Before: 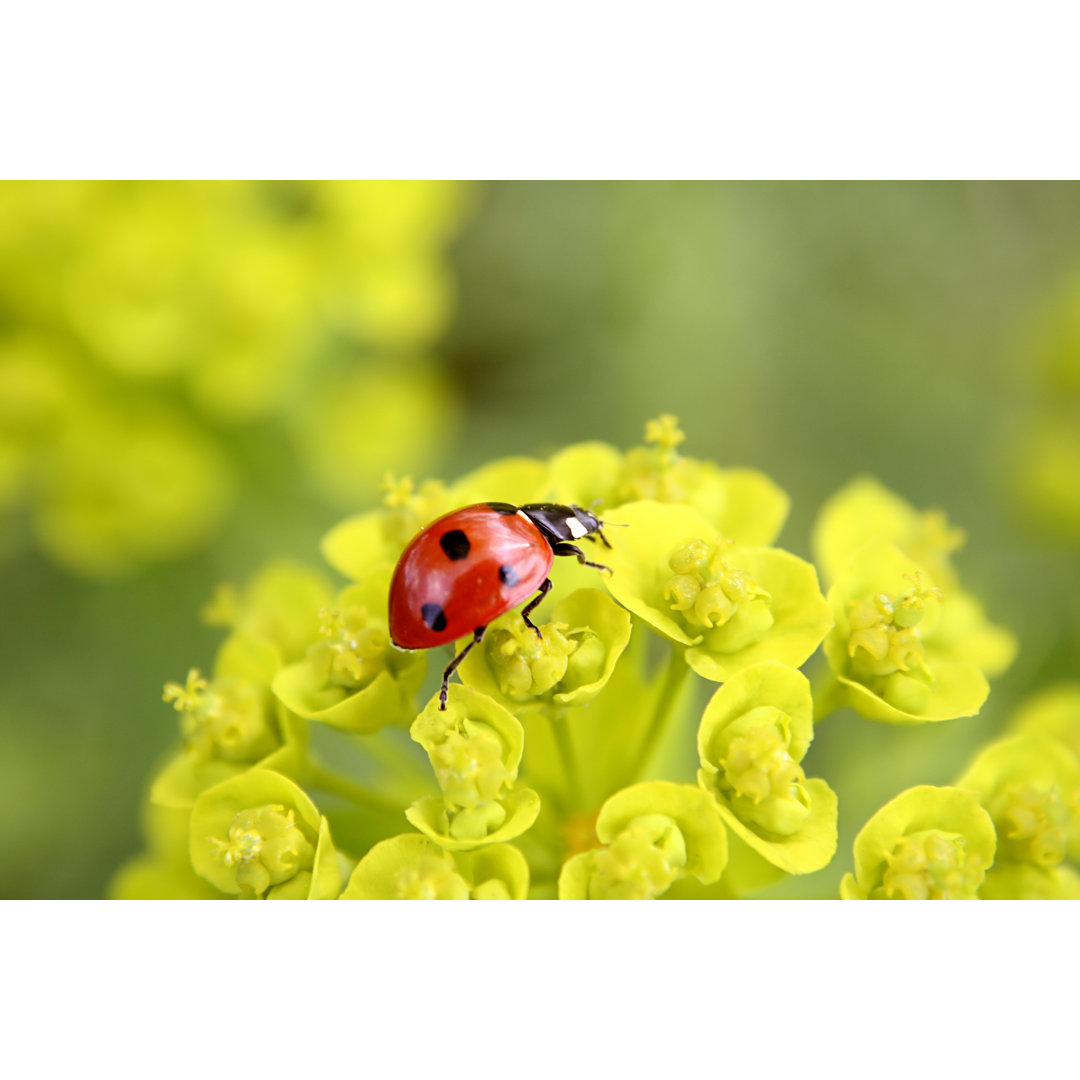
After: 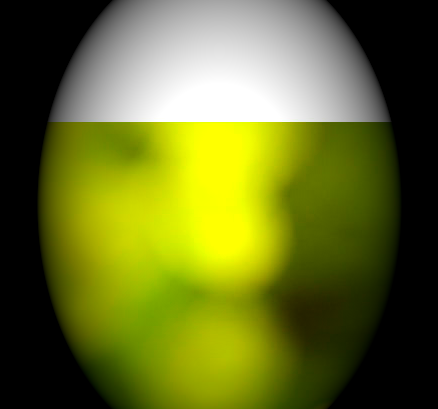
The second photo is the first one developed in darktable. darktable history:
vignetting: fall-off start 15.9%, fall-off radius 100%, brightness -1, saturation 0.5, width/height ratio 0.719
vibrance: on, module defaults
crop: left 15.452%, top 5.459%, right 43.956%, bottom 56.62%
tone equalizer: -8 EV -0.75 EV, -7 EV -0.7 EV, -6 EV -0.6 EV, -5 EV -0.4 EV, -3 EV 0.4 EV, -2 EV 0.6 EV, -1 EV 0.7 EV, +0 EV 0.75 EV, edges refinement/feathering 500, mask exposure compensation -1.57 EV, preserve details no
color balance rgb: linear chroma grading › global chroma 15%, perceptual saturation grading › global saturation 30%
contrast brightness saturation: saturation -0.05
